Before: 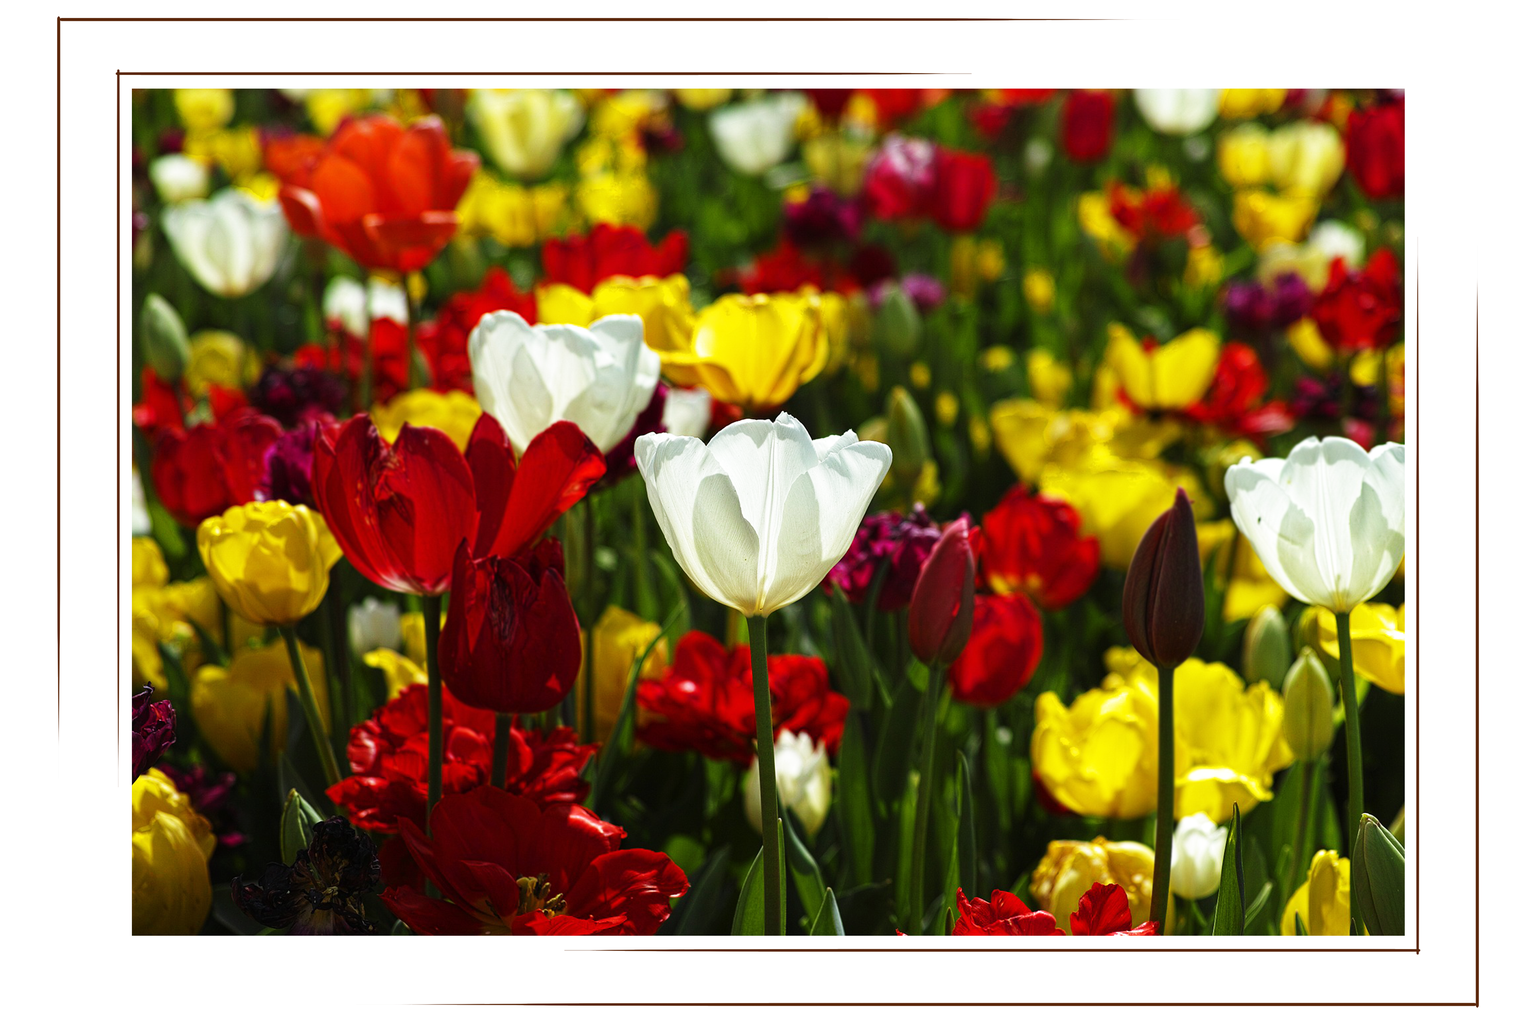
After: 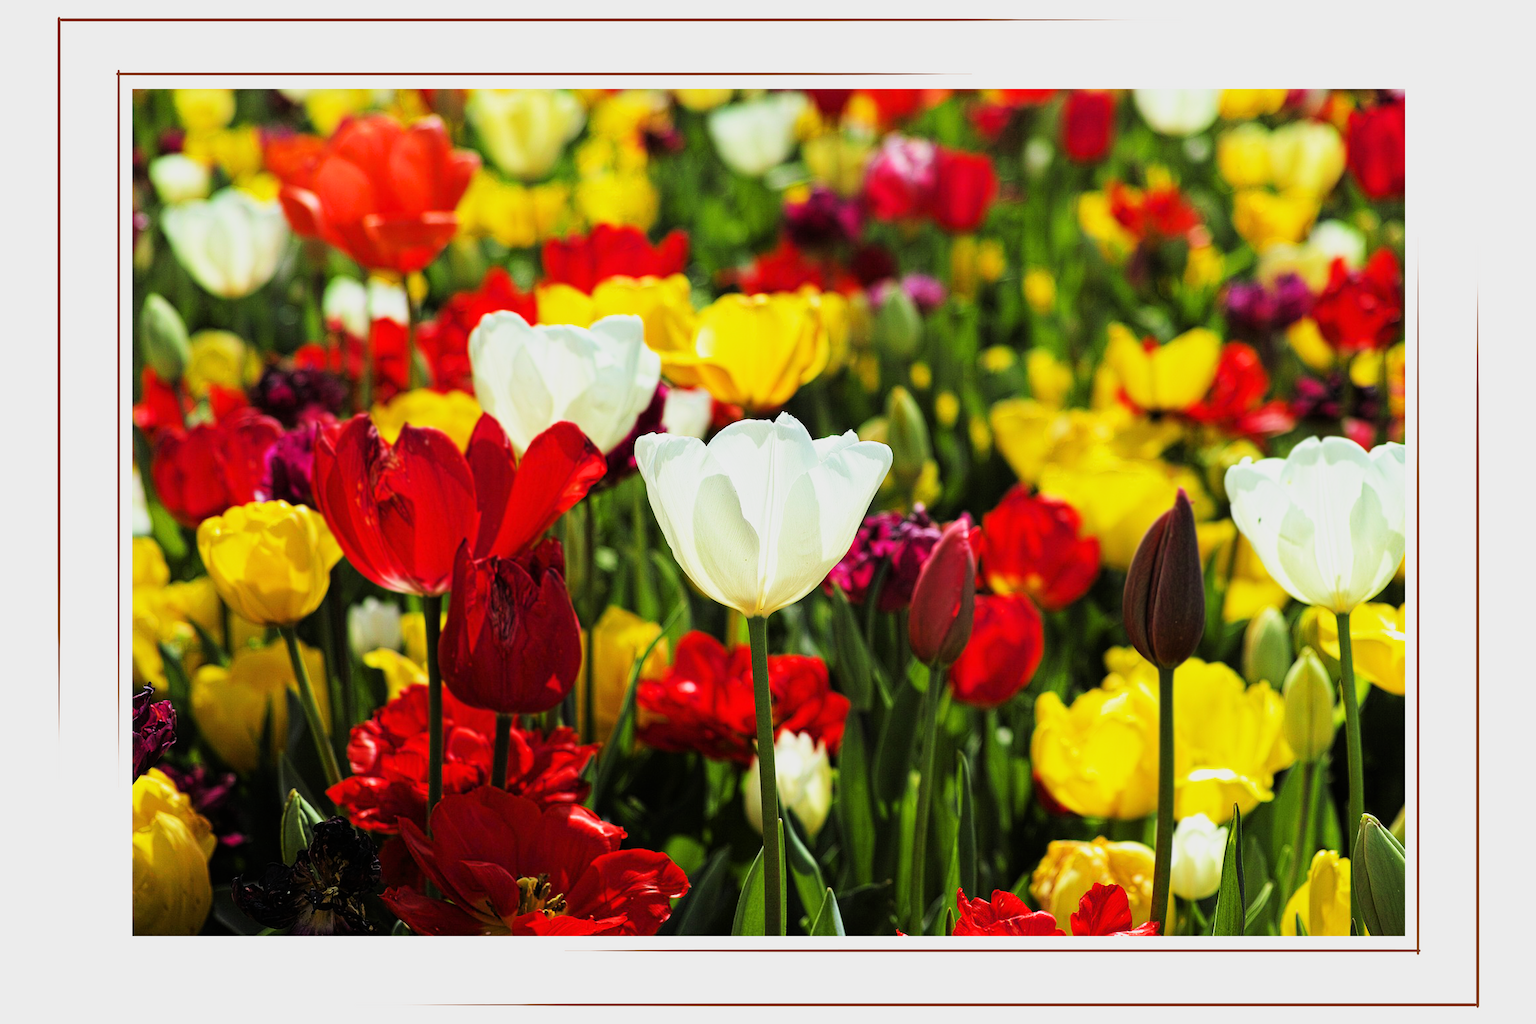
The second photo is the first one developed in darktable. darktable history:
filmic rgb: black relative exposure -7.15 EV, white relative exposure 5.36 EV, hardness 3.02, color science v6 (2022)
exposure: black level correction 0, exposure 1.1 EV, compensate exposure bias true, compensate highlight preservation false
